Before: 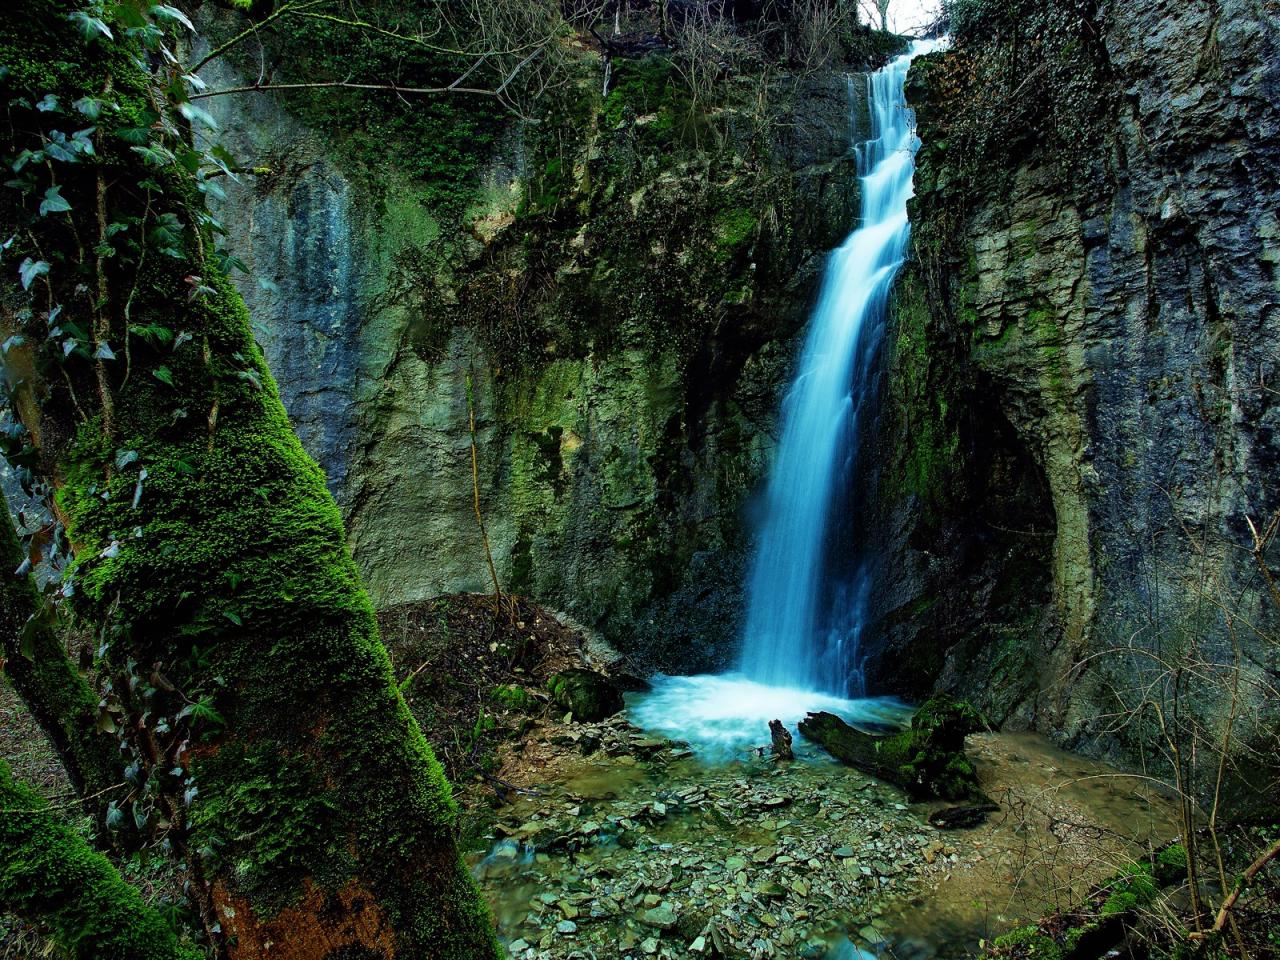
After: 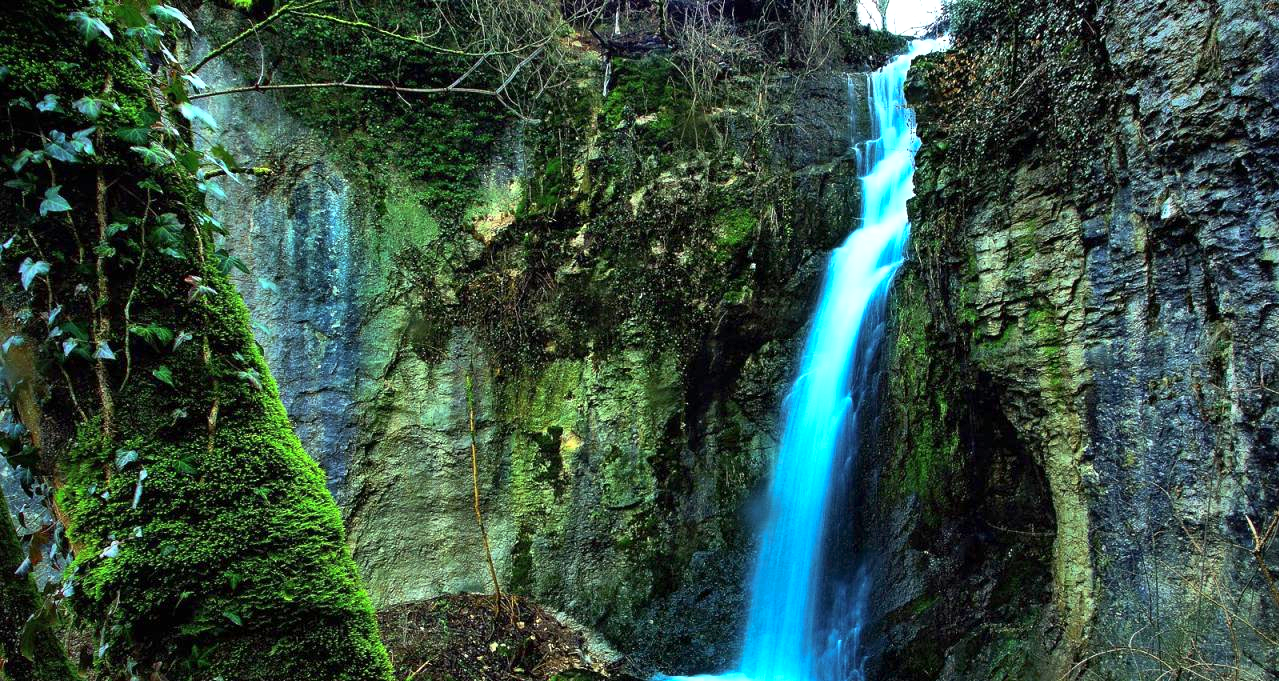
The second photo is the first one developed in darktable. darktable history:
tone curve: curves: ch0 [(0, 0) (0.077, 0.082) (0.765, 0.73) (1, 1)], preserve colors none
vignetting: fall-off radius 63.6%, brightness -0.64, saturation -0.005
crop: right 0%, bottom 29.025%
tone equalizer: edges refinement/feathering 500, mask exposure compensation -1.57 EV, preserve details no
exposure: exposure 0.513 EV, compensate highlight preservation false
base curve: curves: ch0 [(0, 0) (0.557, 0.834) (1, 1)]
